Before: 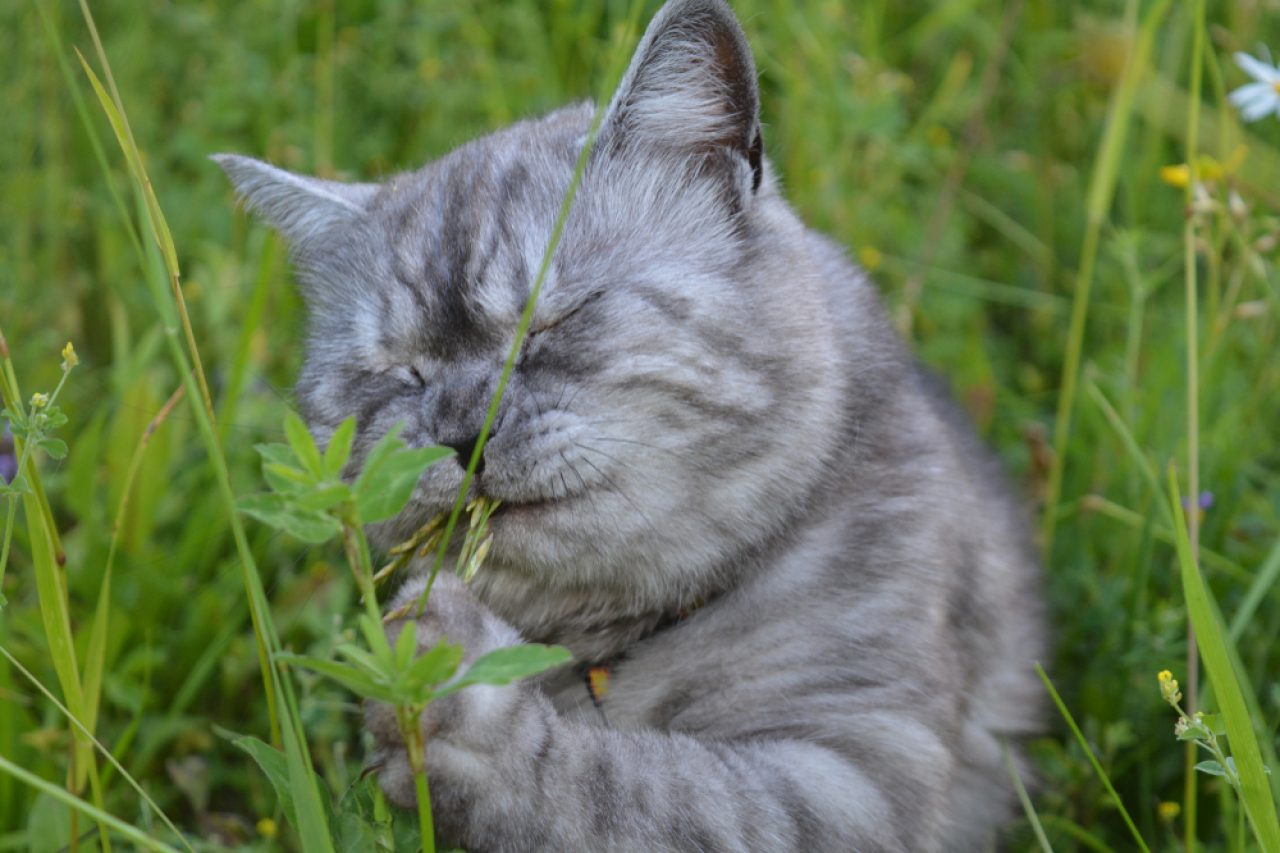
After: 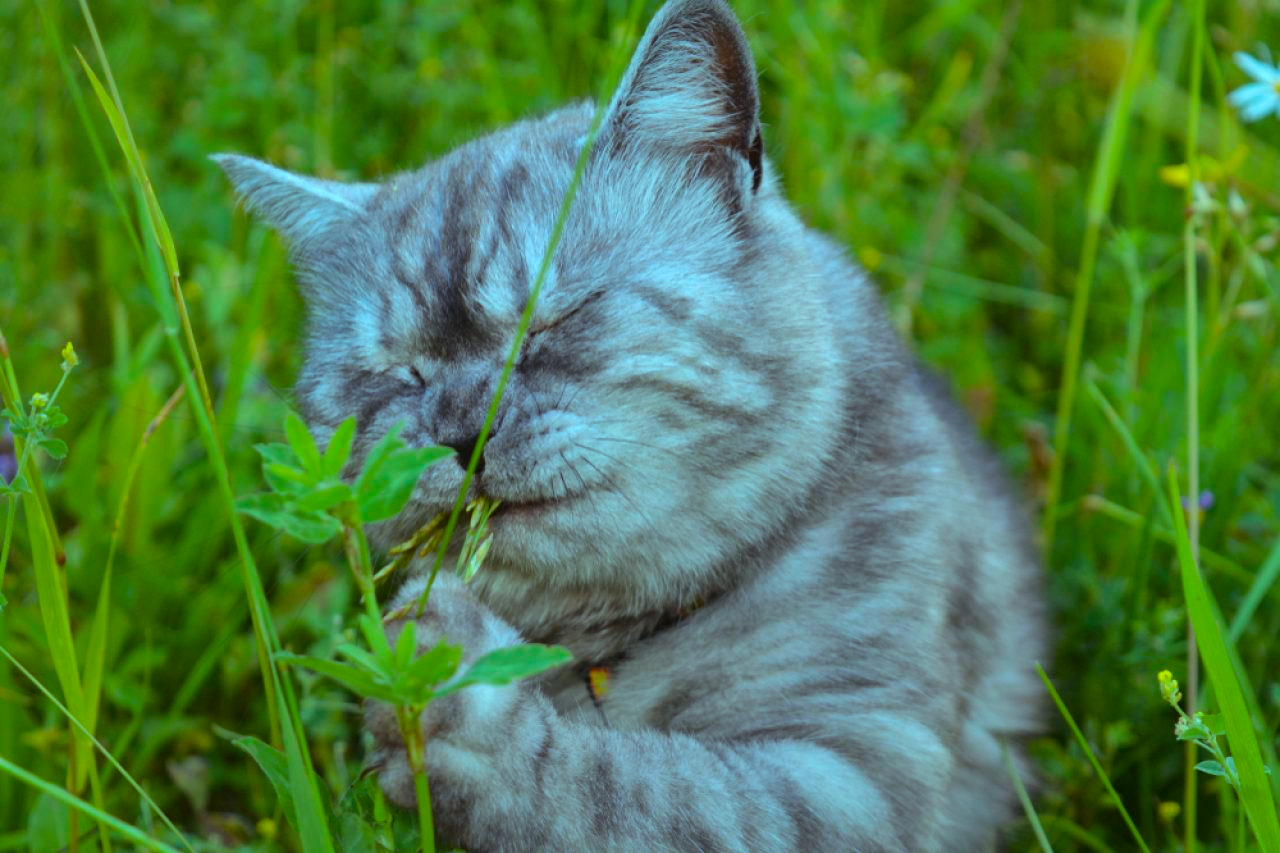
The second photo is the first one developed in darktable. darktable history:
color balance rgb: shadows lift › hue 84.77°, highlights gain › chroma 5.473%, highlights gain › hue 195.42°, perceptual saturation grading › global saturation 25.543%, global vibrance 20%
local contrast: mode bilateral grid, contrast 19, coarseness 49, detail 119%, midtone range 0.2
